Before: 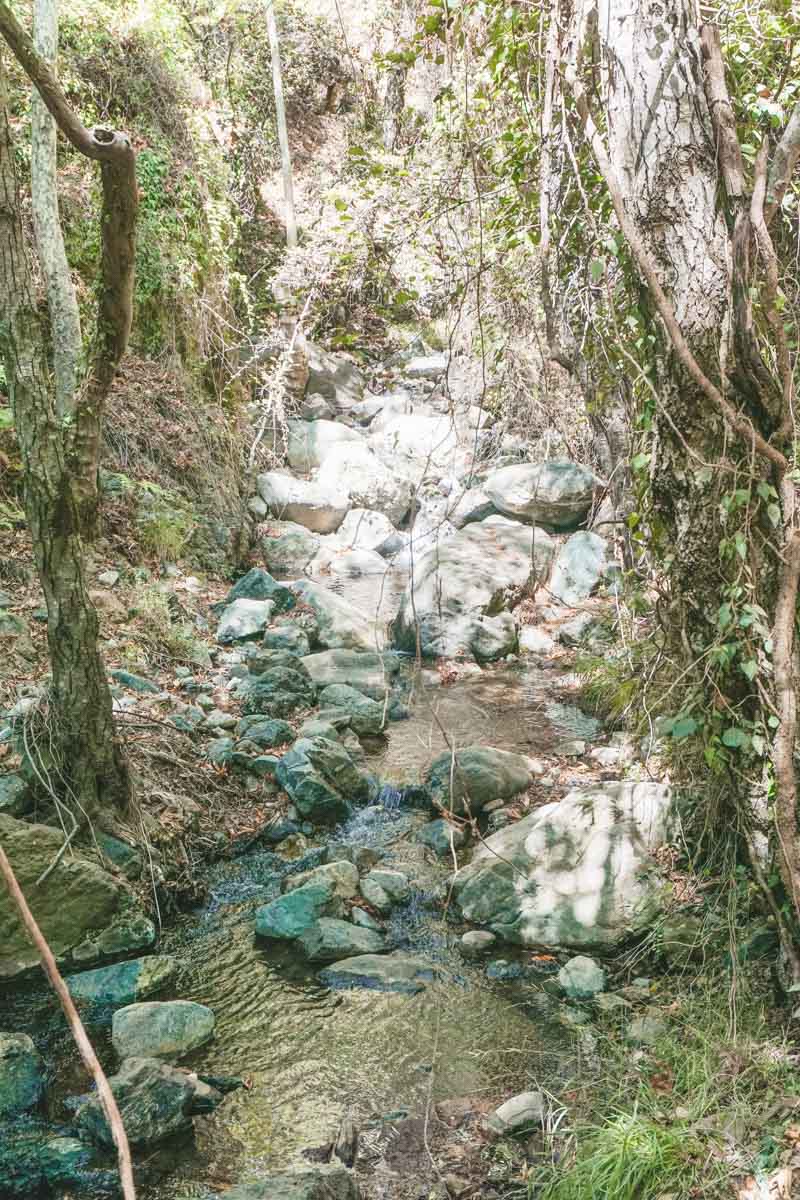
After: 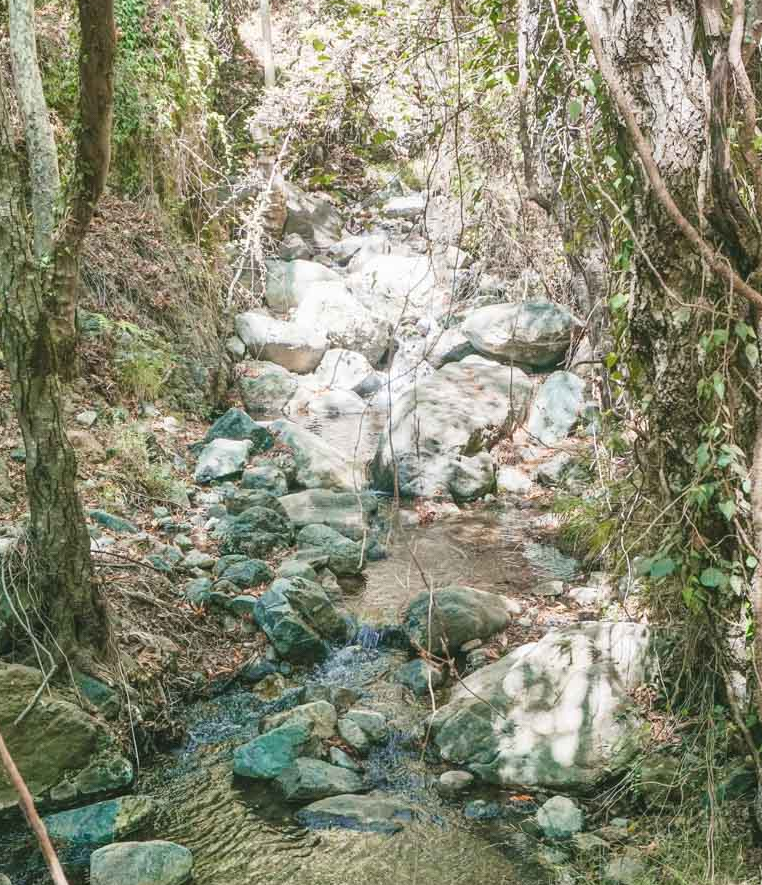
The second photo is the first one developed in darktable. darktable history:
crop and rotate: left 2.855%, top 13.334%, right 1.873%, bottom 12.885%
